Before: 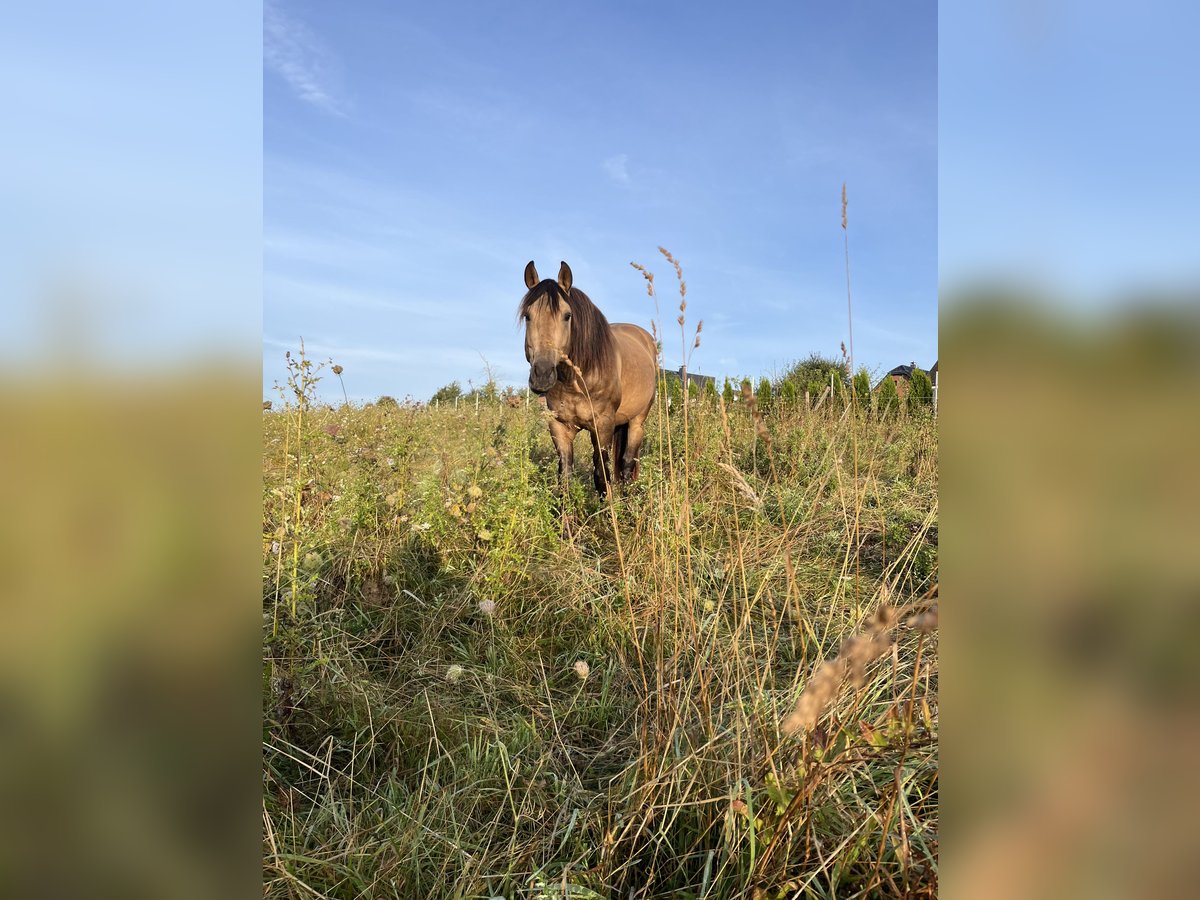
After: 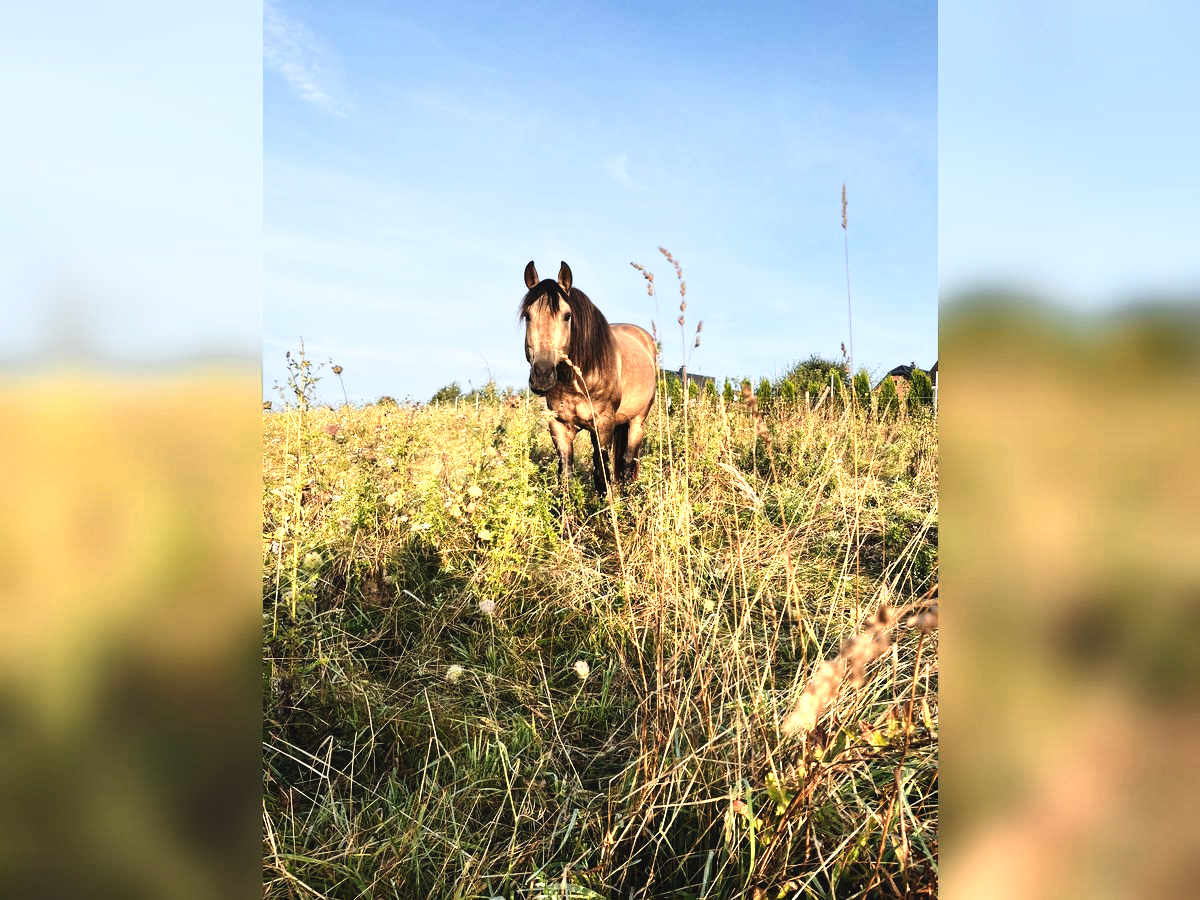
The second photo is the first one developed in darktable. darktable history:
color zones: curves: ch0 [(0.018, 0.548) (0.224, 0.64) (0.425, 0.447) (0.675, 0.575) (0.732, 0.579)]; ch1 [(0.066, 0.487) (0.25, 0.5) (0.404, 0.43) (0.75, 0.421) (0.956, 0.421)]; ch2 [(0.044, 0.561) (0.215, 0.465) (0.399, 0.544) (0.465, 0.548) (0.614, 0.447) (0.724, 0.43) (0.882, 0.623) (0.956, 0.632)]
tone curve: curves: ch0 [(0, 0) (0.003, 0.047) (0.011, 0.047) (0.025, 0.049) (0.044, 0.051) (0.069, 0.055) (0.1, 0.066) (0.136, 0.089) (0.177, 0.12) (0.224, 0.155) (0.277, 0.205) (0.335, 0.281) (0.399, 0.37) (0.468, 0.47) (0.543, 0.574) (0.623, 0.687) (0.709, 0.801) (0.801, 0.89) (0.898, 0.963) (1, 1)], preserve colors none
